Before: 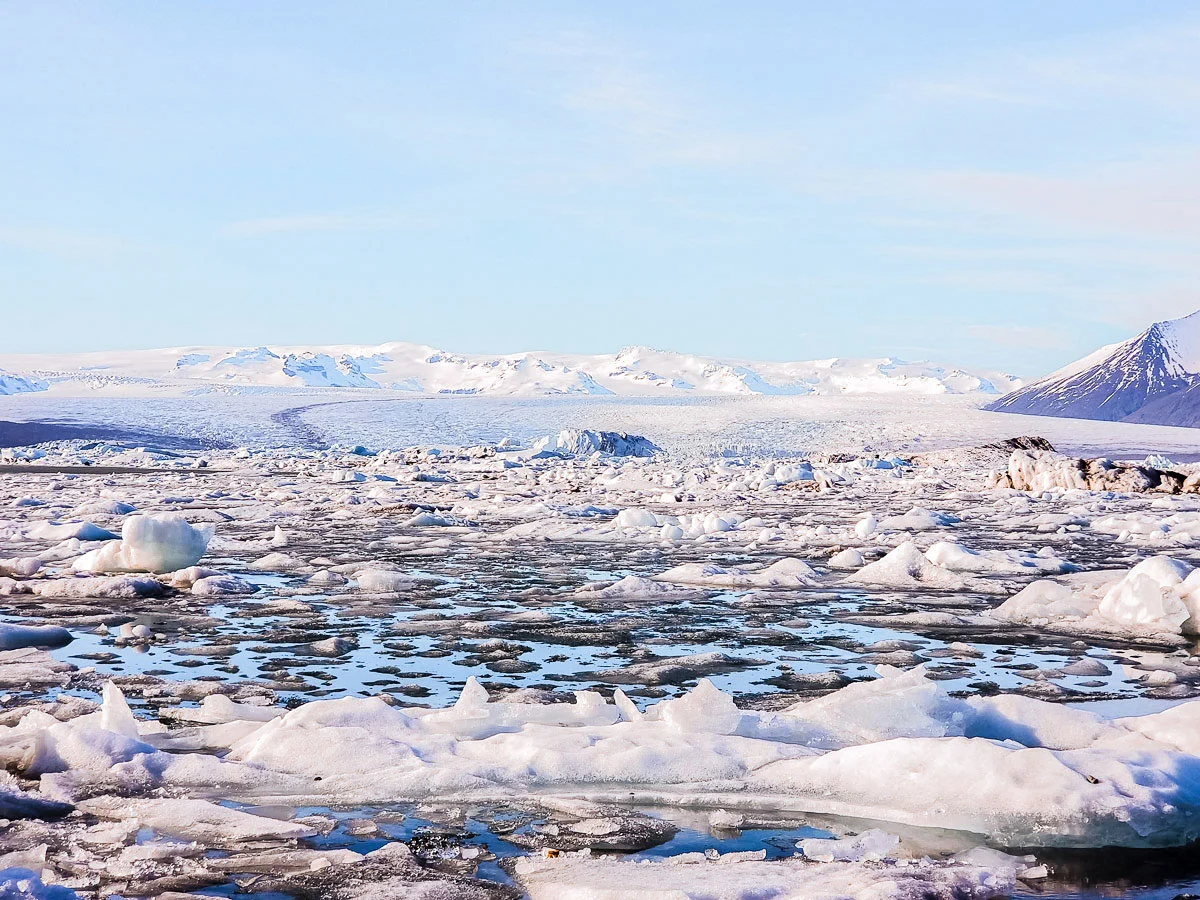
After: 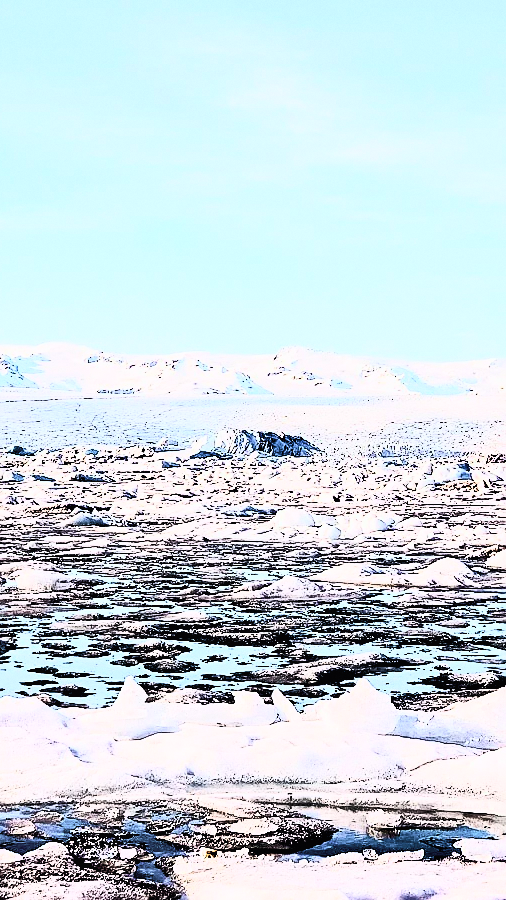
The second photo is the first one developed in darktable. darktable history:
filmic rgb: hardness 4.17, contrast 1.364, color science v6 (2022)
grain: on, module defaults
color balance rgb: linear chroma grading › global chroma 15%, perceptual saturation grading › global saturation 30%
crop: left 28.583%, right 29.231%
sharpen: on, module defaults
contrast brightness saturation: contrast 0.57, brightness 0.57, saturation -0.34
shadows and highlights: soften with gaussian
exposure: black level correction 0.056, compensate highlight preservation false
